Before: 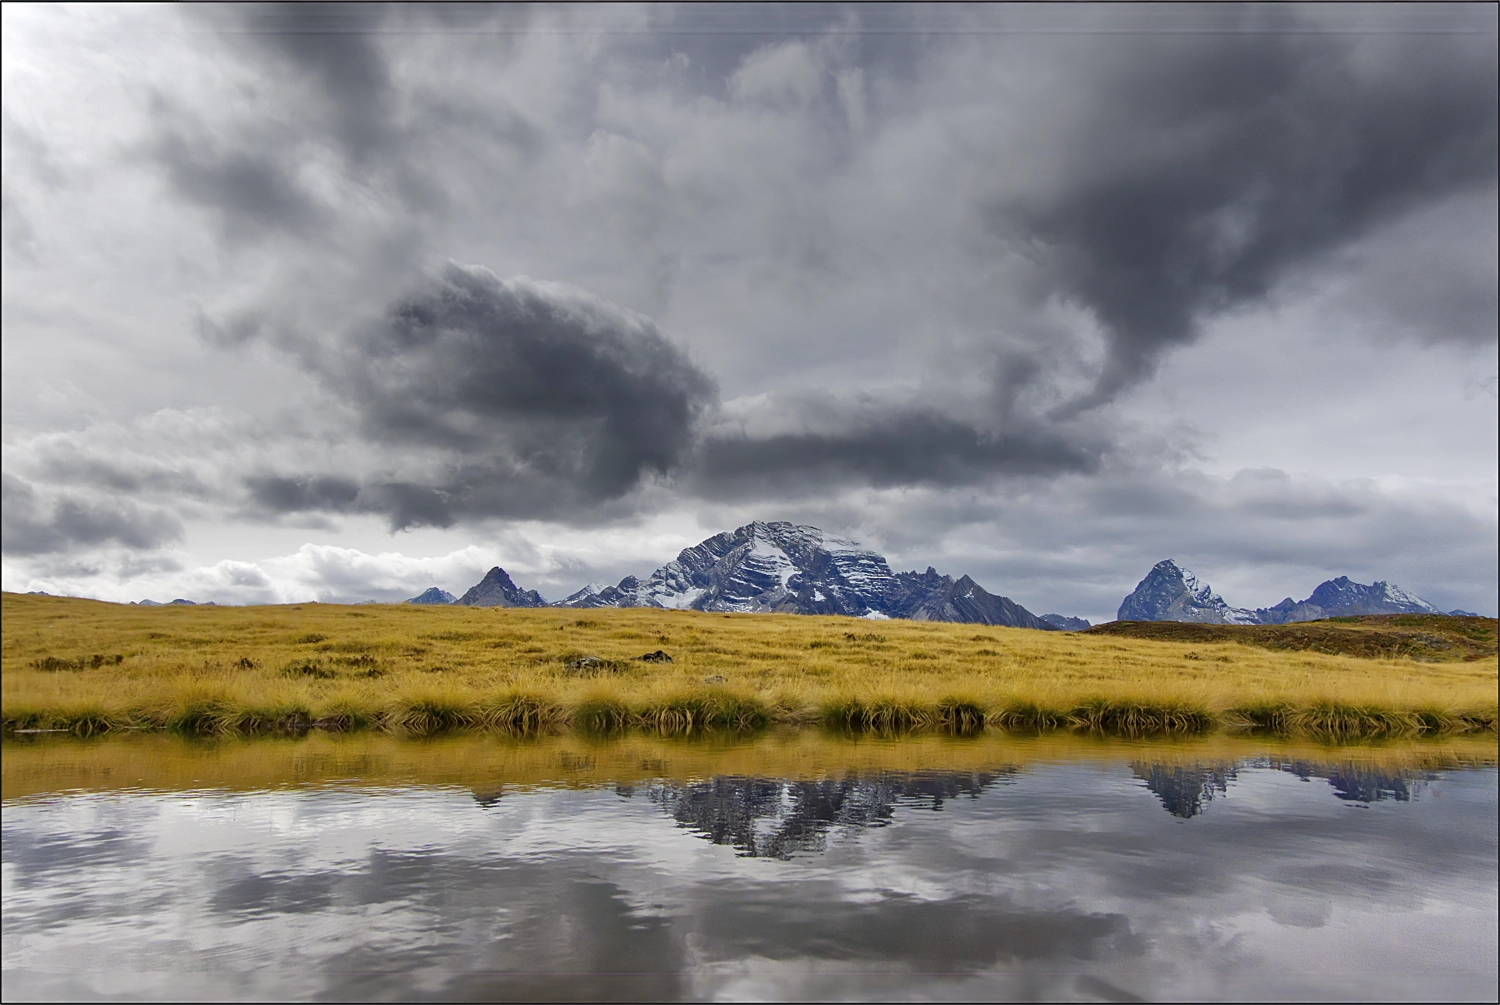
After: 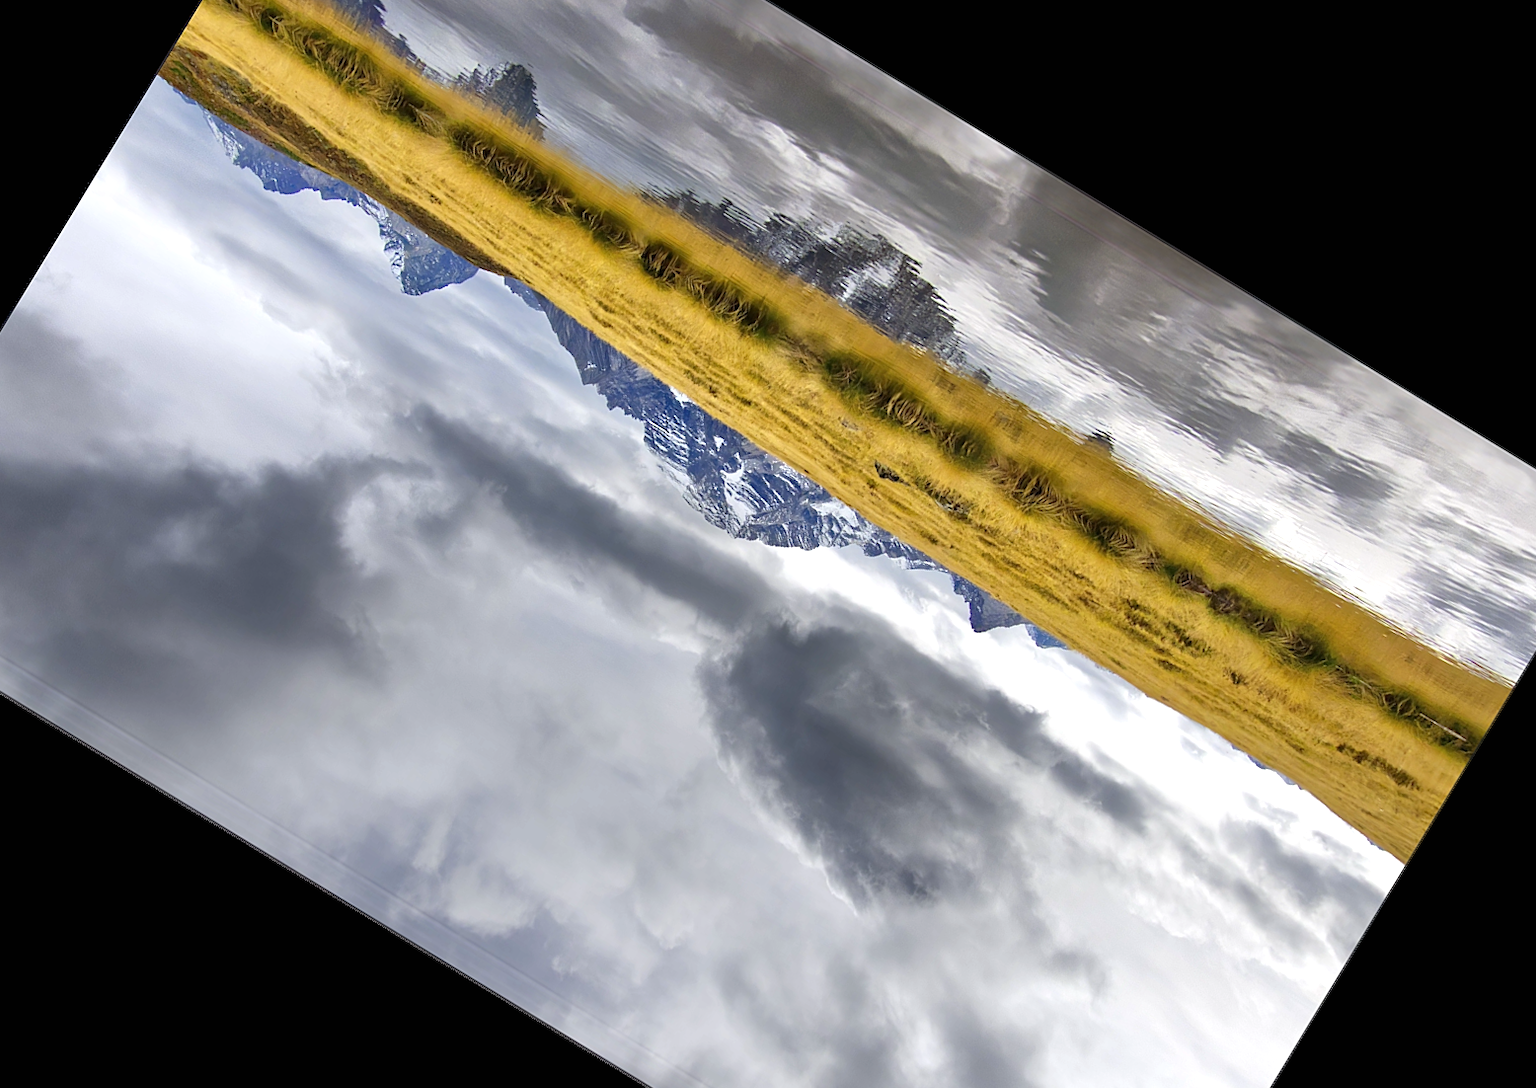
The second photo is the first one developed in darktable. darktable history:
exposure: black level correction 0, exposure 0.5 EV, compensate highlight preservation false
levels: levels [0, 0.476, 0.951]
crop and rotate: angle 148.68°, left 9.111%, top 15.603%, right 4.588%, bottom 17.041%
